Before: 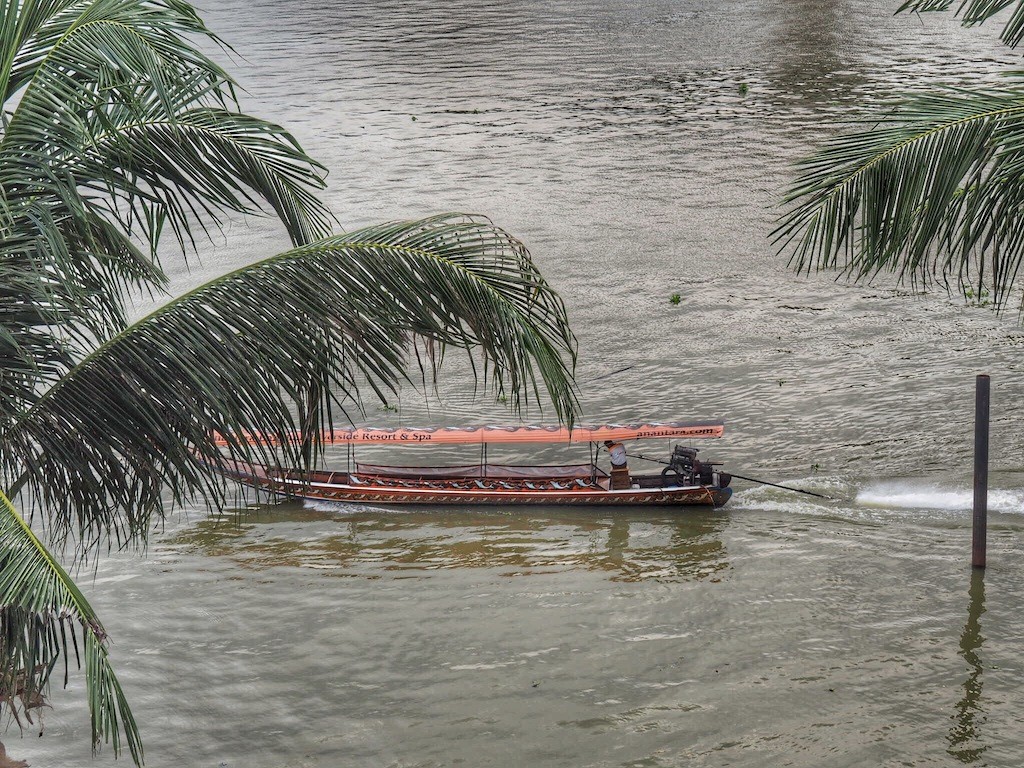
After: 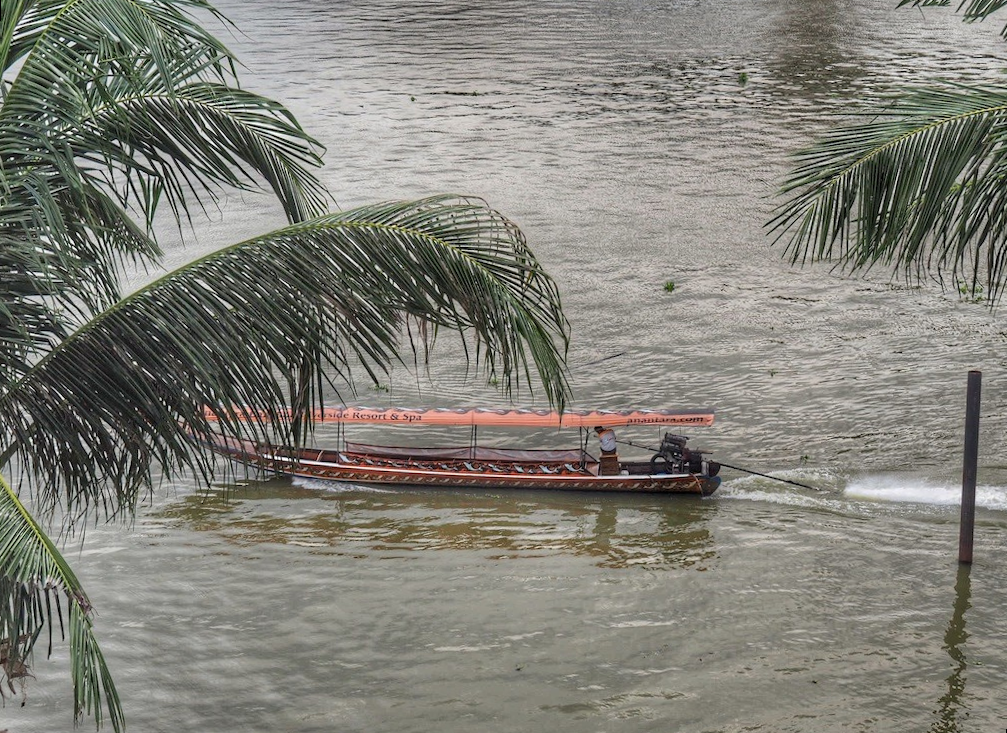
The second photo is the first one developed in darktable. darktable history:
rotate and perspective: rotation 1.57°, crop left 0.018, crop right 0.982, crop top 0.039, crop bottom 0.961
